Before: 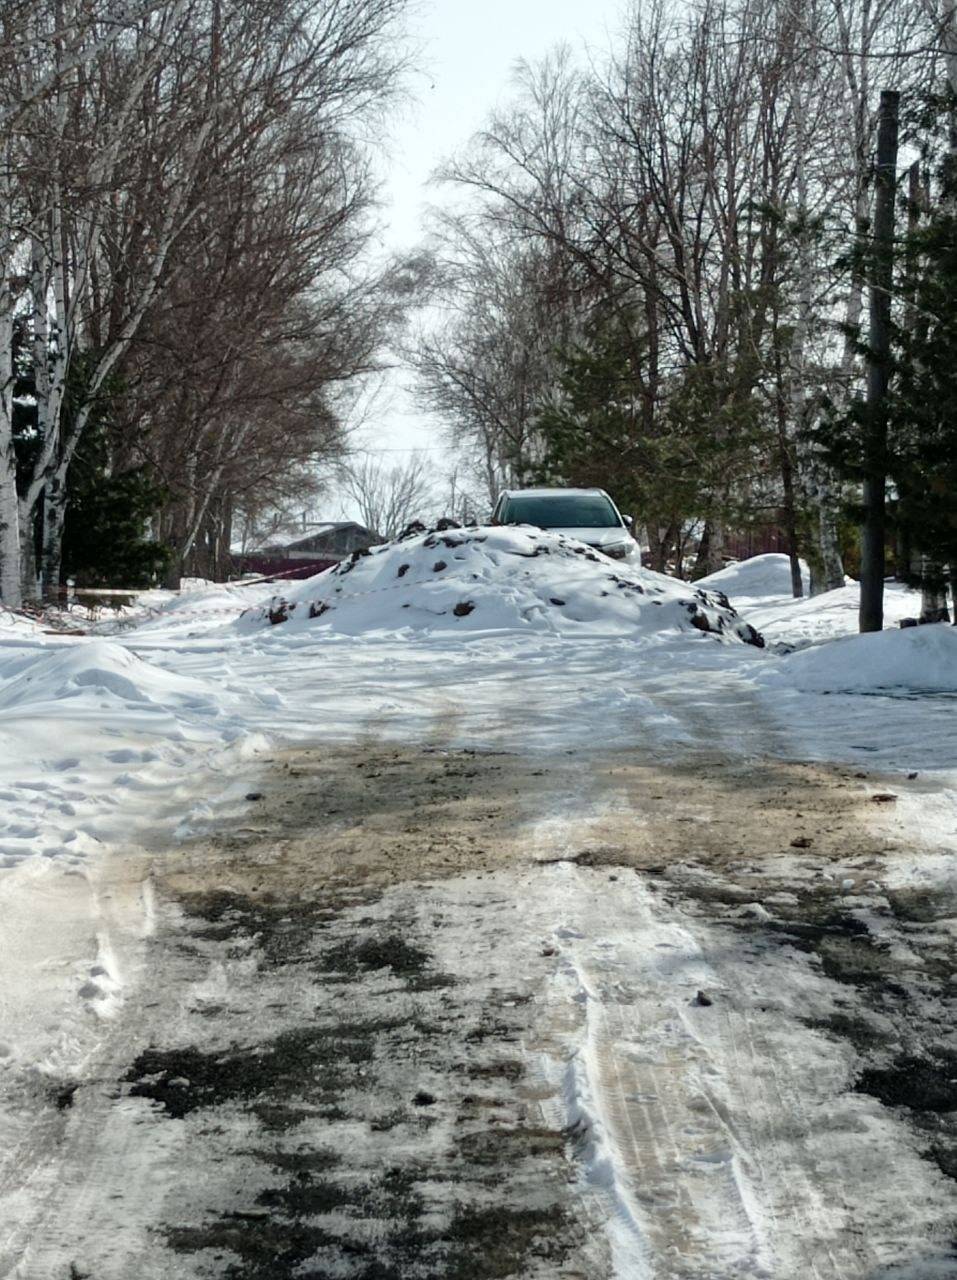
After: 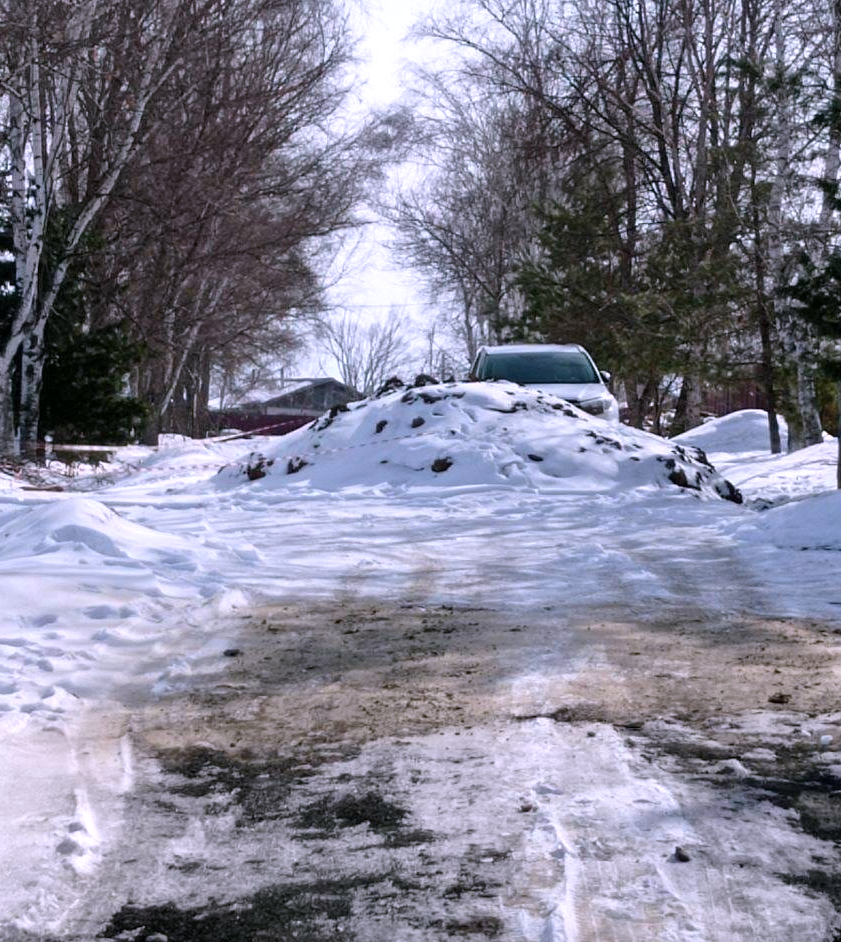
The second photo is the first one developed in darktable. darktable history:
crop and rotate: left 2.425%, top 11.305%, right 9.6%, bottom 15.08%
white balance: red 1.042, blue 1.17
